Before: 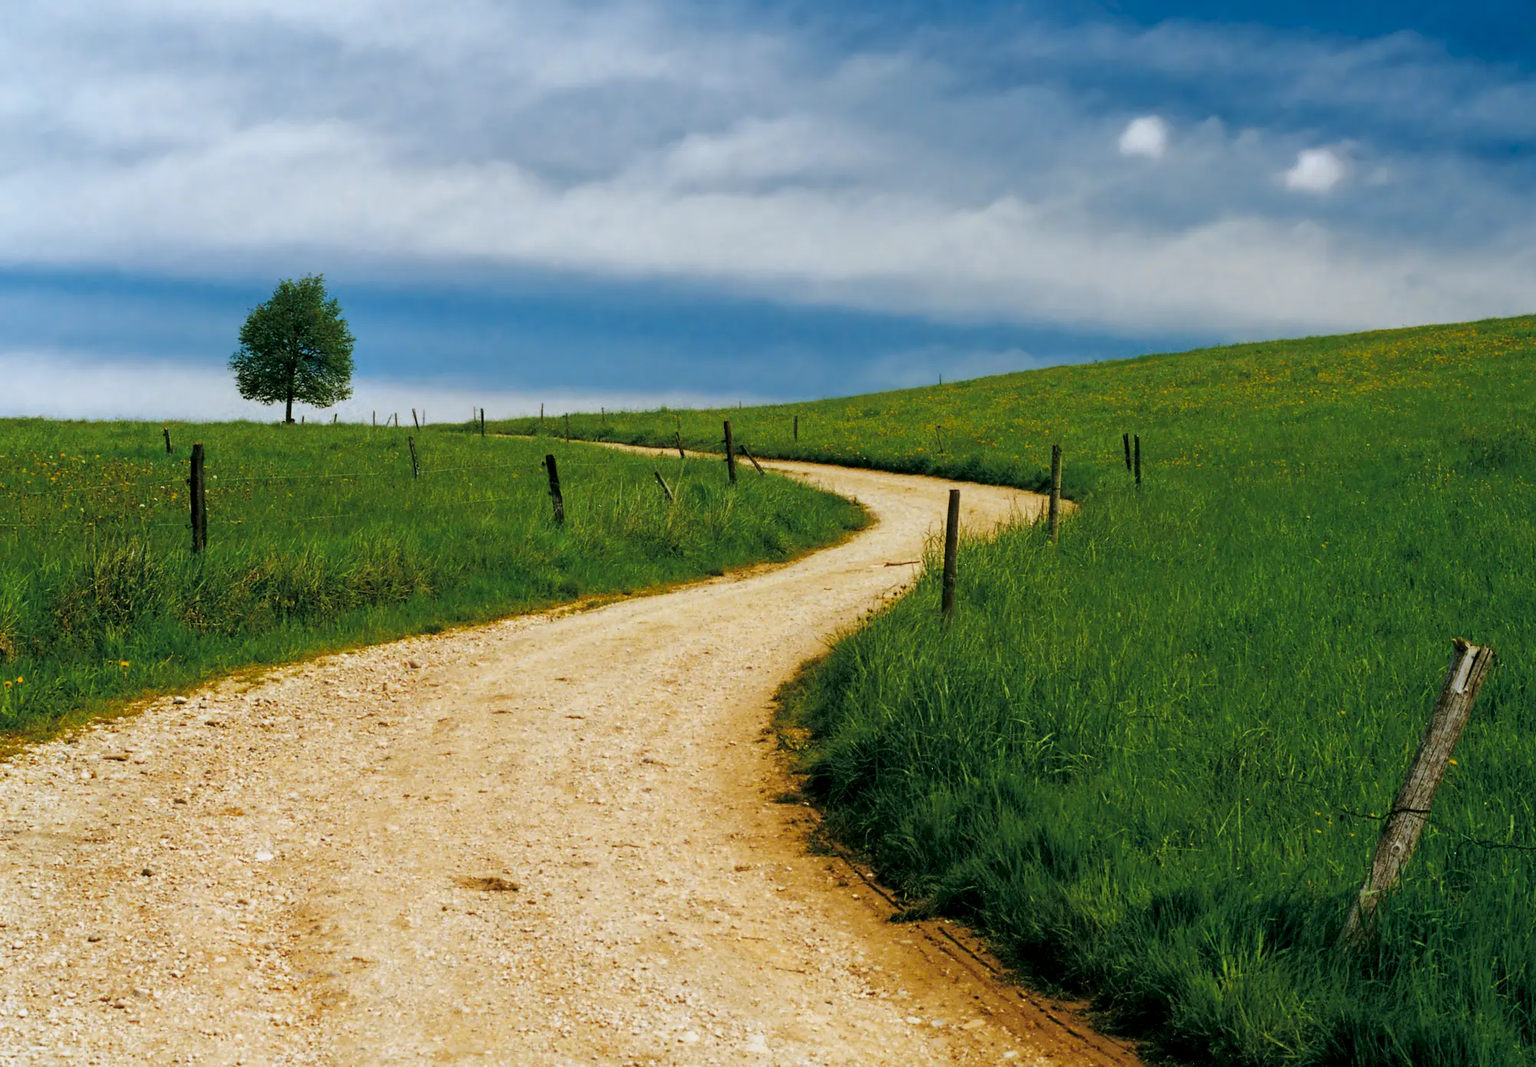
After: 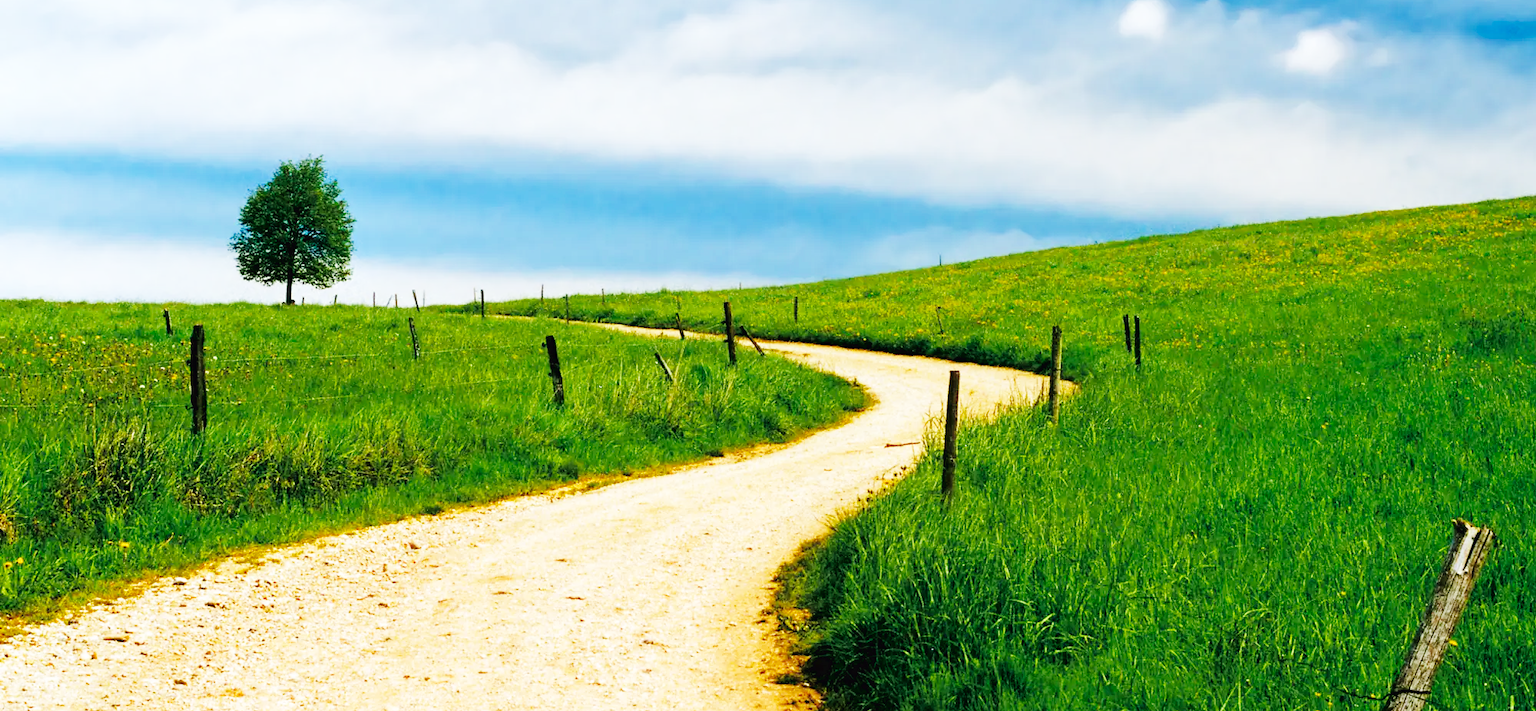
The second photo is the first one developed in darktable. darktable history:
base curve: curves: ch0 [(0, 0.003) (0.001, 0.002) (0.006, 0.004) (0.02, 0.022) (0.048, 0.086) (0.094, 0.234) (0.162, 0.431) (0.258, 0.629) (0.385, 0.8) (0.548, 0.918) (0.751, 0.988) (1, 1)], preserve colors none
crop: top 11.166%, bottom 22.168%
